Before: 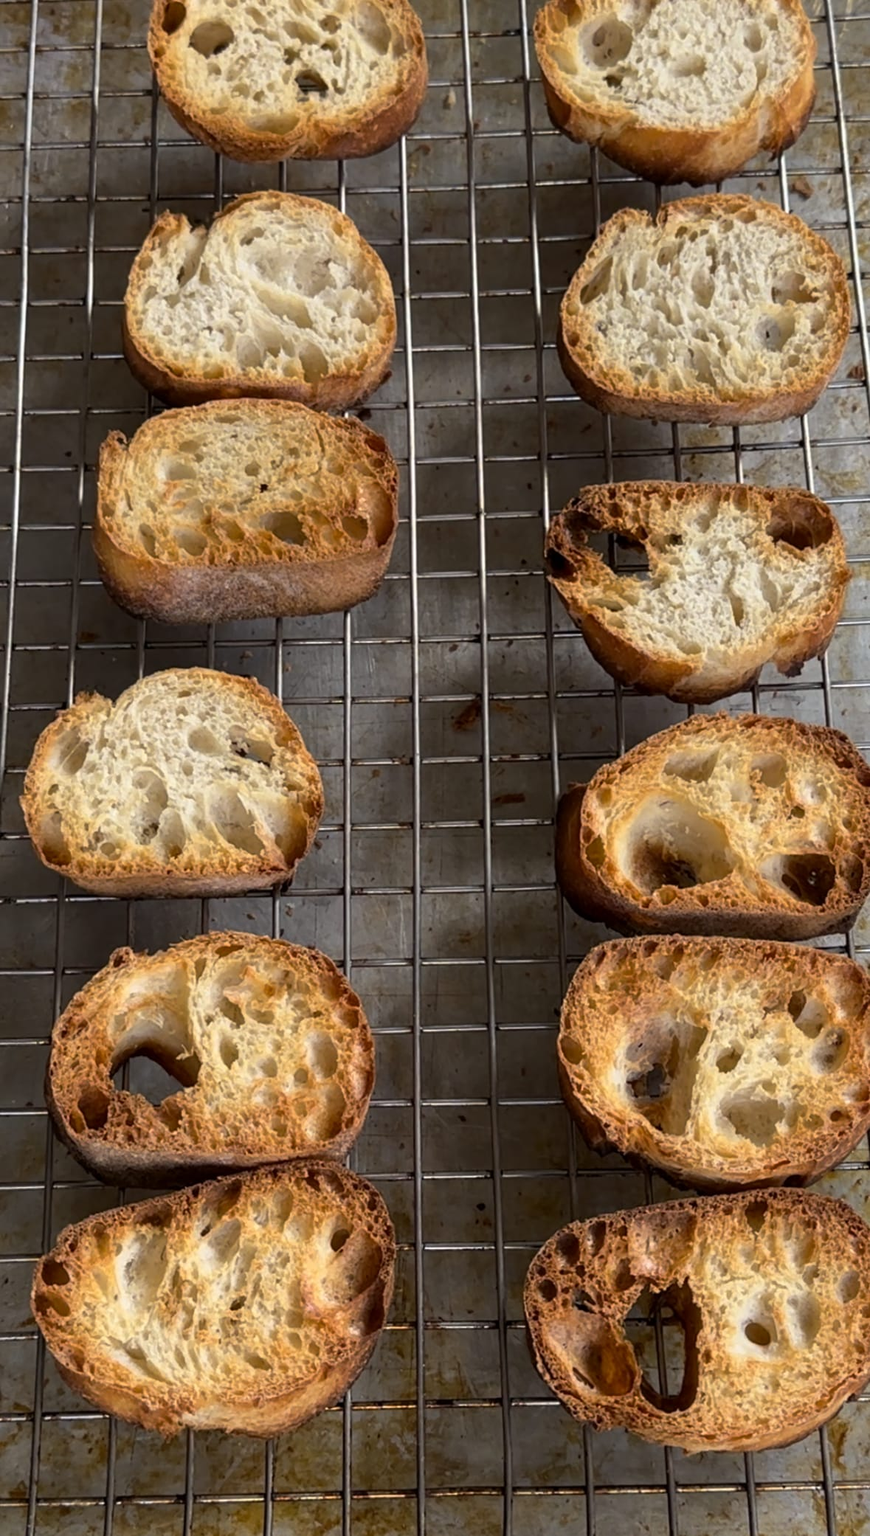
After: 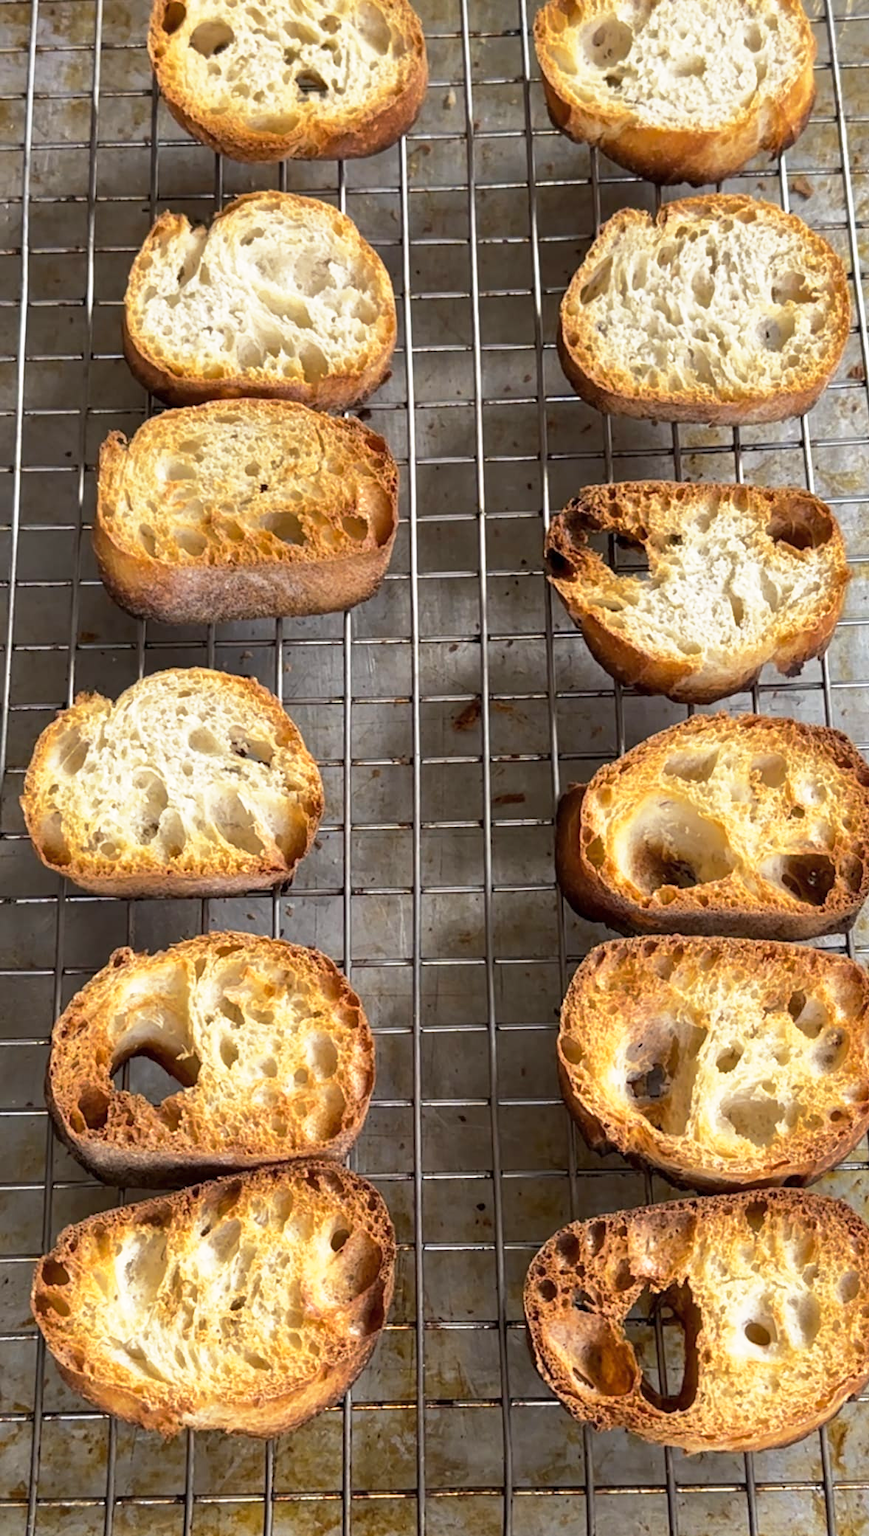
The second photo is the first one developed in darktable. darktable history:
exposure: exposure 0.202 EV, compensate highlight preservation false
shadows and highlights: shadows 29.82
base curve: curves: ch0 [(0, 0) (0.557, 0.834) (1, 1)], preserve colors none
